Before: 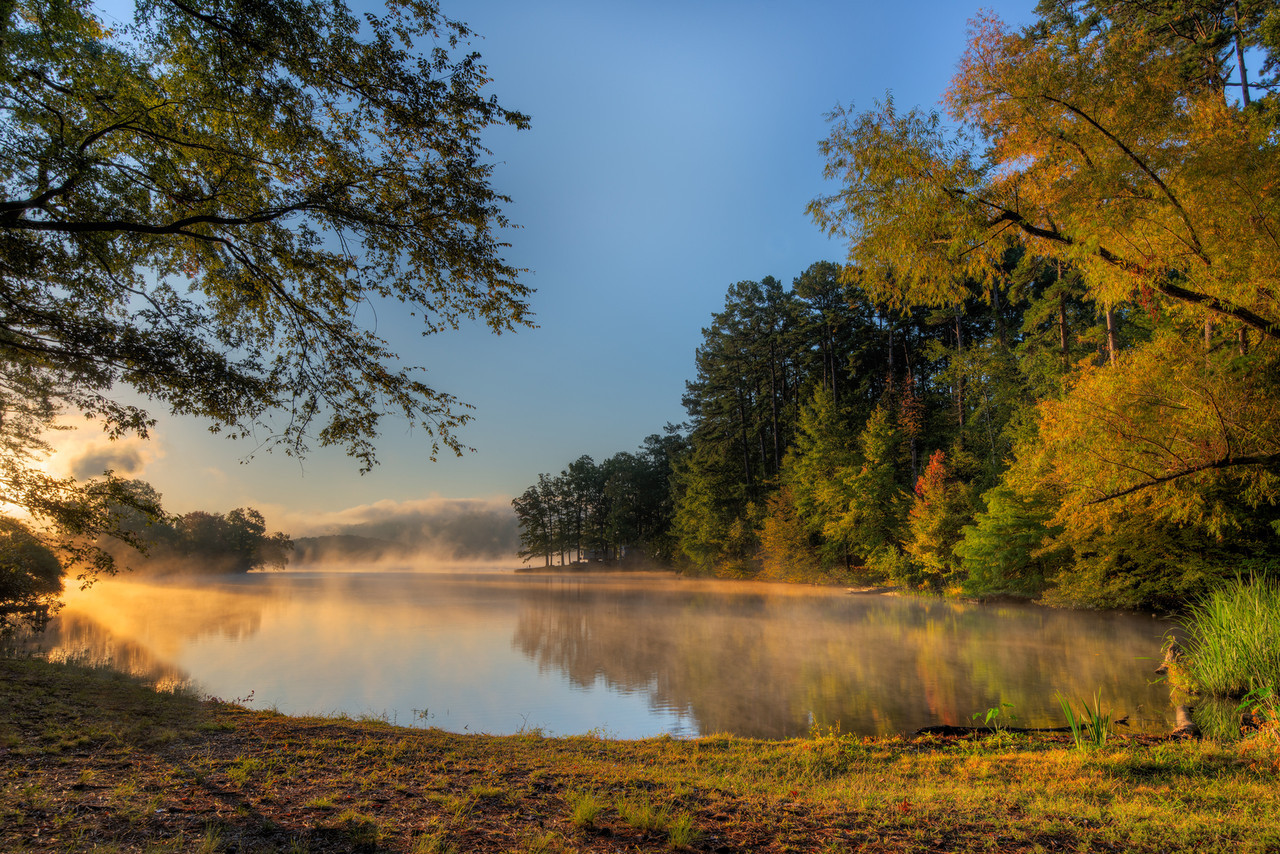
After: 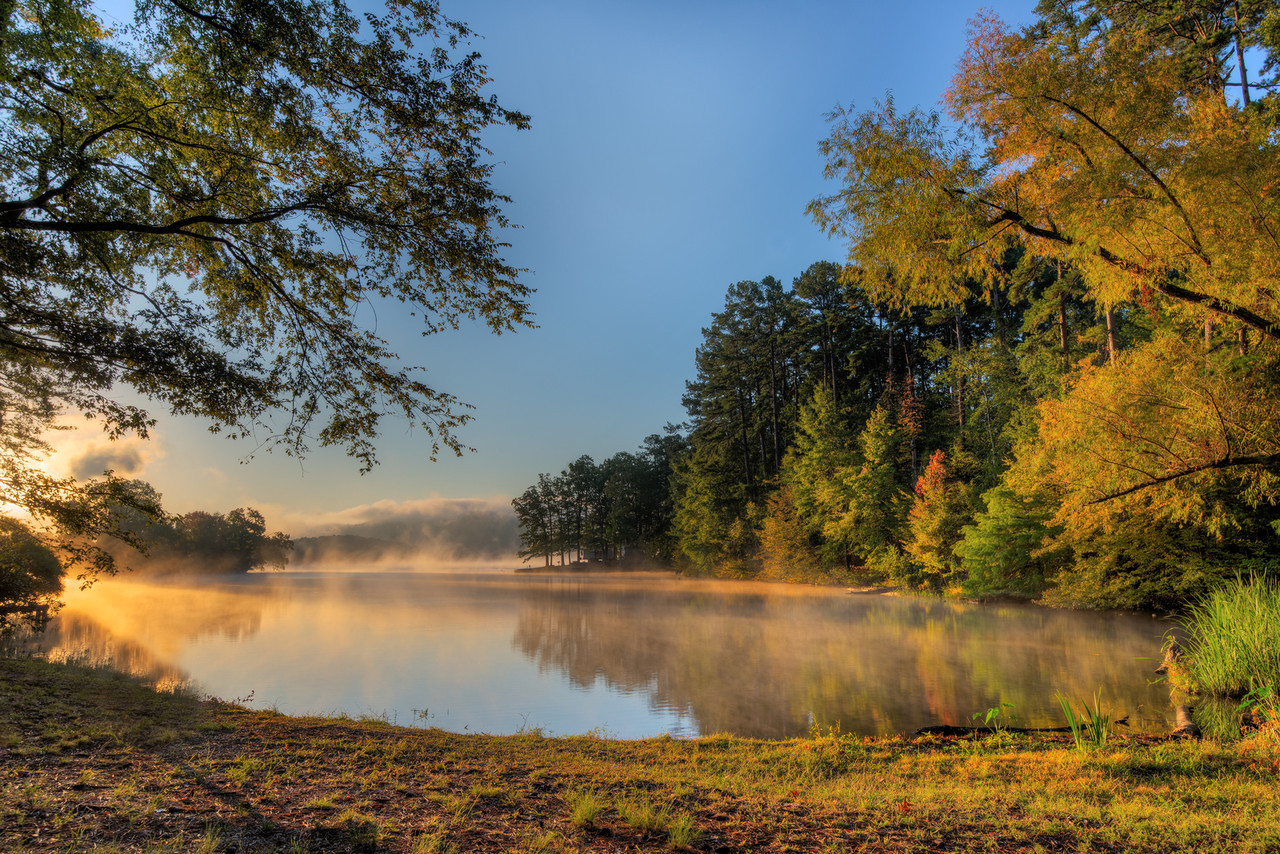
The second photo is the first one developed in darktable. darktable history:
shadows and highlights: shadows 52.59, soften with gaussian
